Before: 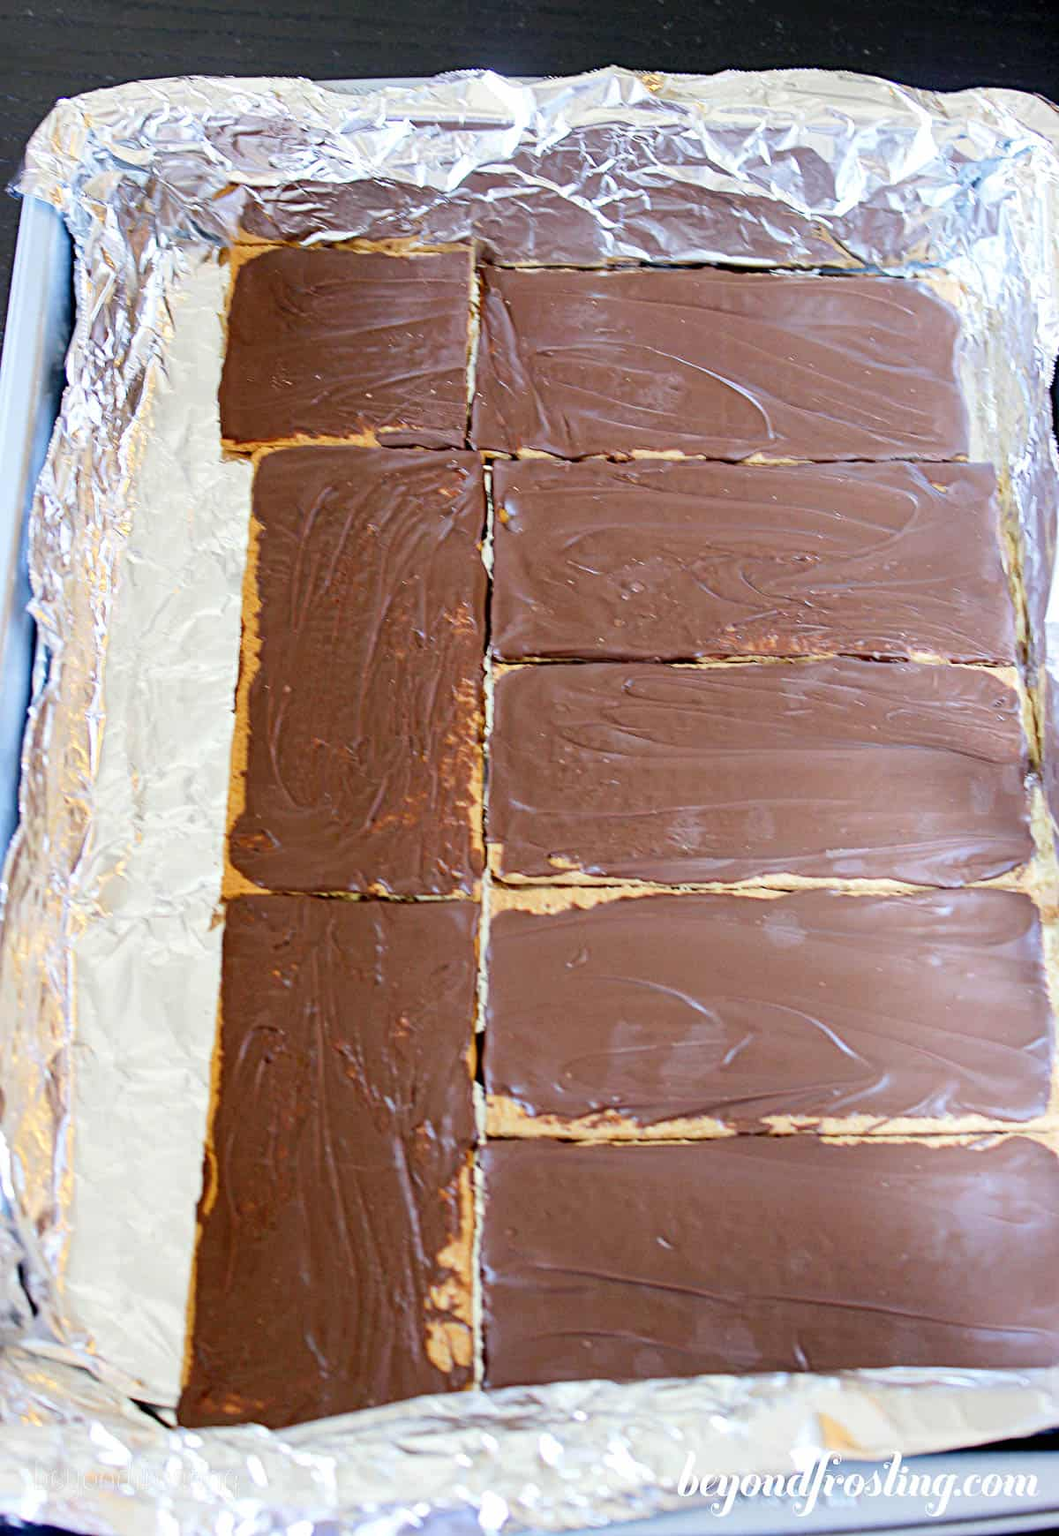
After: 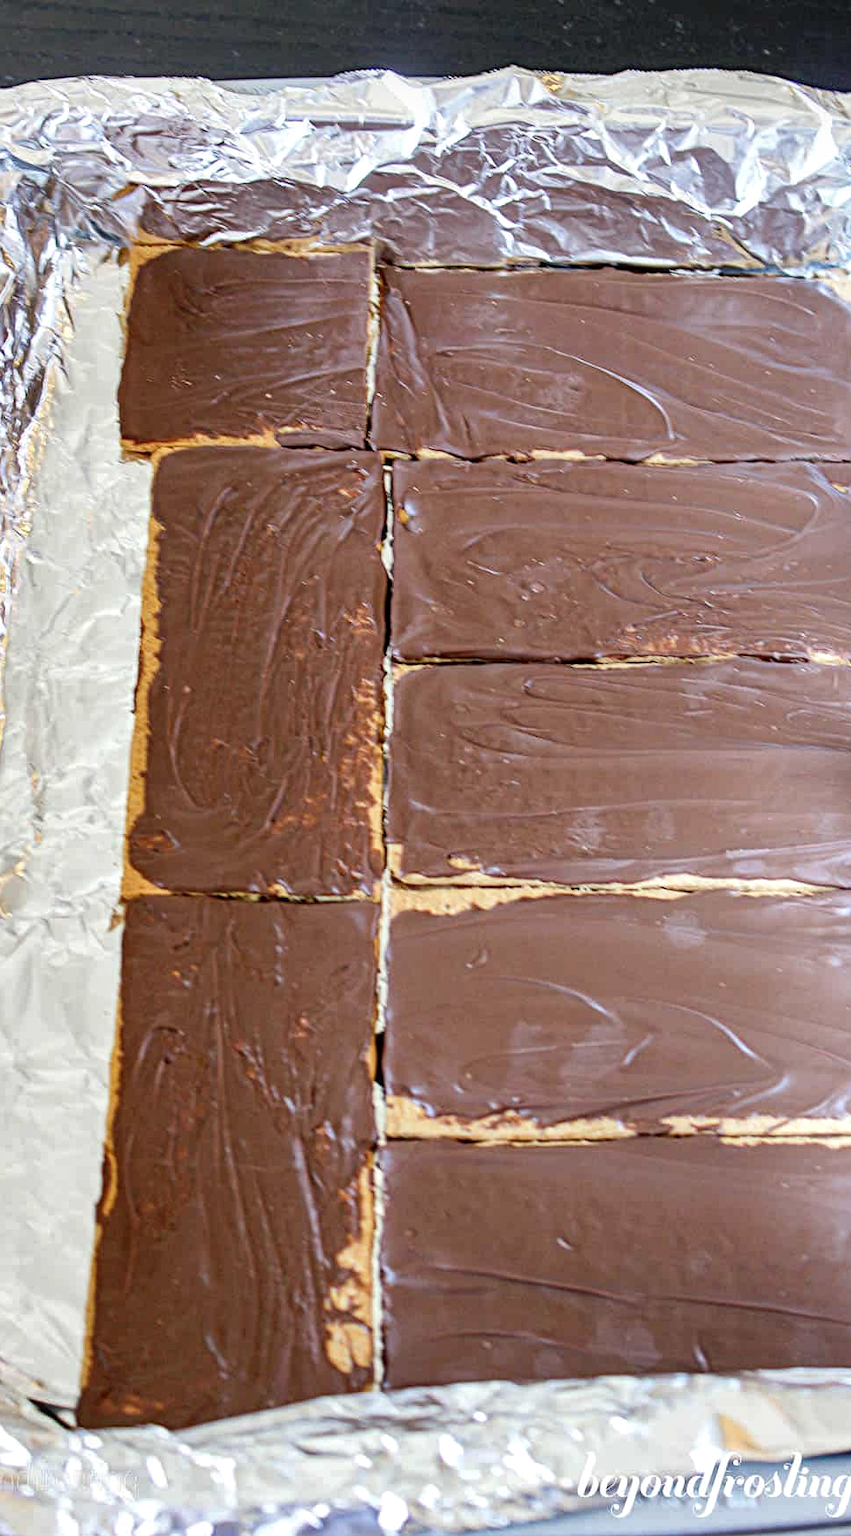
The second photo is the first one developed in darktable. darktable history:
contrast brightness saturation: saturation -0.092
crop and rotate: left 9.532%, right 10.135%
local contrast: on, module defaults
shadows and highlights: soften with gaussian
